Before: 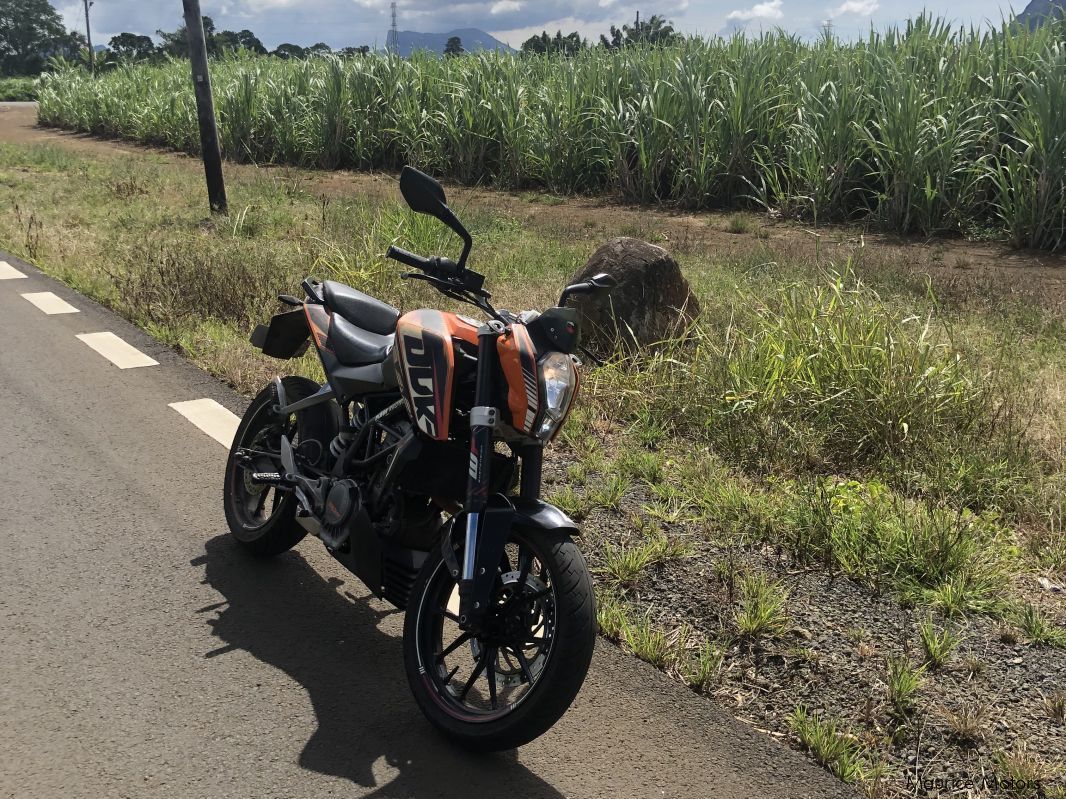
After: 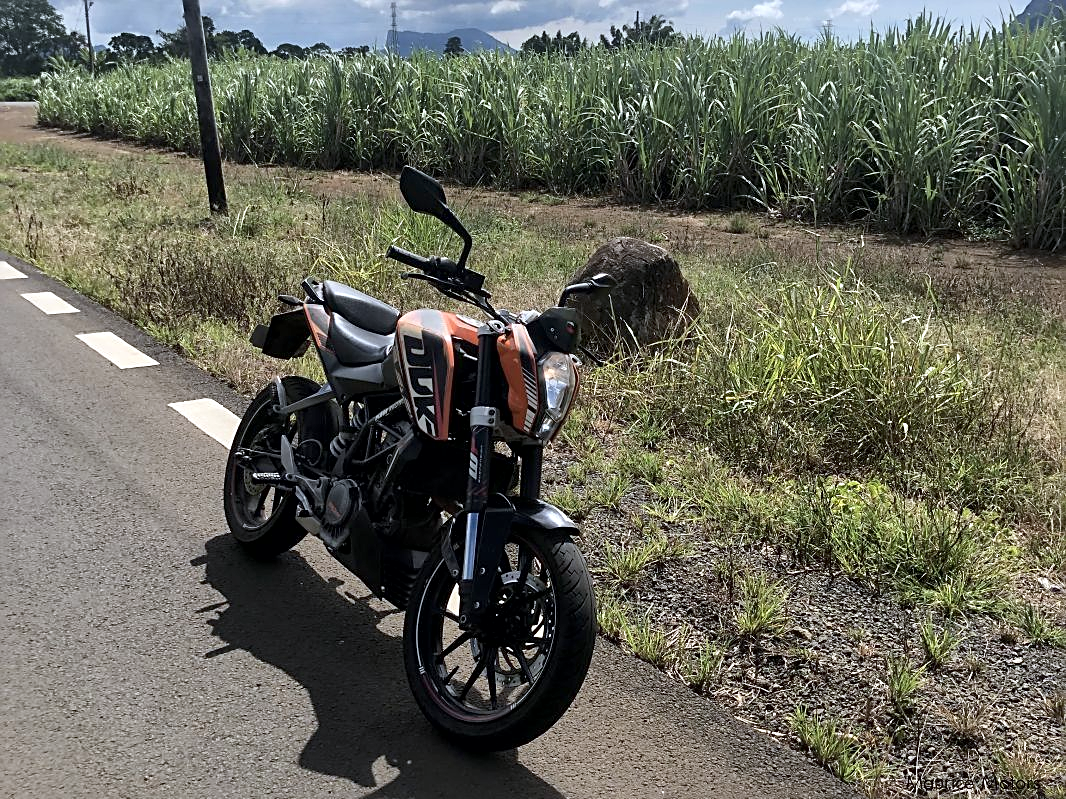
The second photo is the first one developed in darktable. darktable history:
sharpen: on, module defaults
local contrast: mode bilateral grid, contrast 49, coarseness 51, detail 150%, midtone range 0.2
color correction: highlights a* -0.77, highlights b* -8.16
